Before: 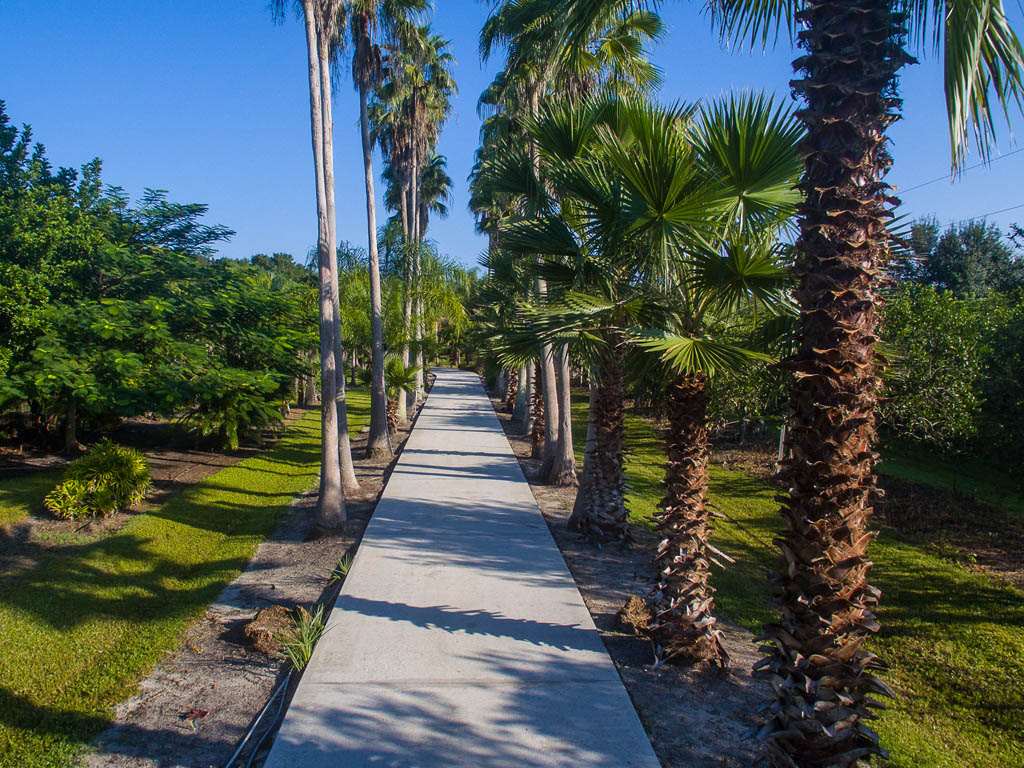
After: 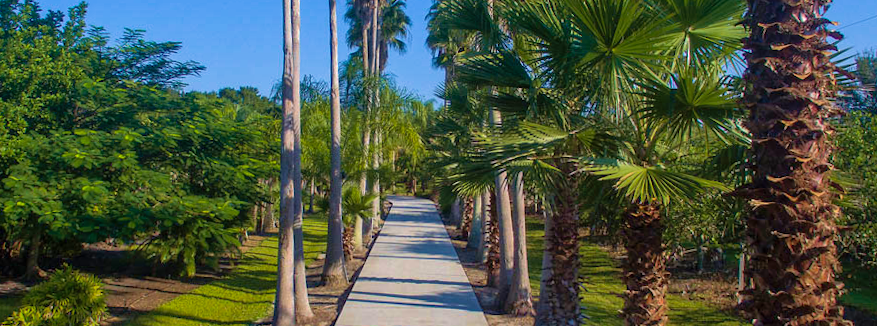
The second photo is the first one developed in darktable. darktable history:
crop: left 7.036%, top 18.398%, right 14.379%, bottom 40.043%
rotate and perspective: rotation 0.128°, lens shift (vertical) -0.181, lens shift (horizontal) -0.044, shear 0.001, automatic cropping off
shadows and highlights: on, module defaults
haze removal: on, module defaults
color balance rgb: perceptual saturation grading › global saturation 3.7%, global vibrance 5.56%, contrast 3.24%
velvia: strength 36.57%
